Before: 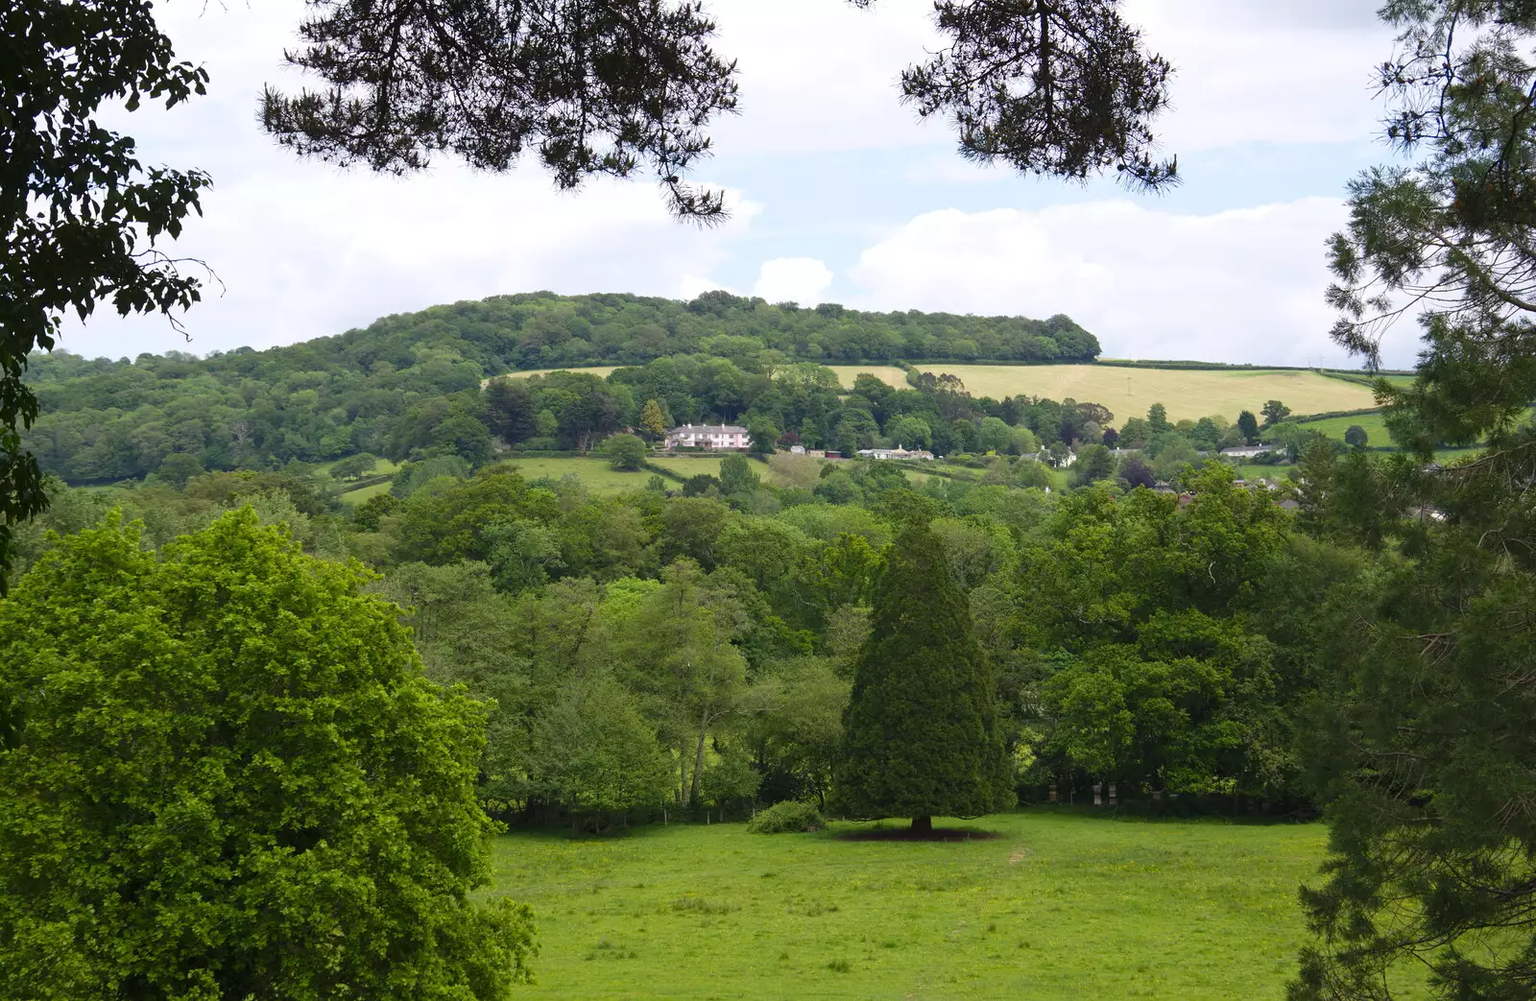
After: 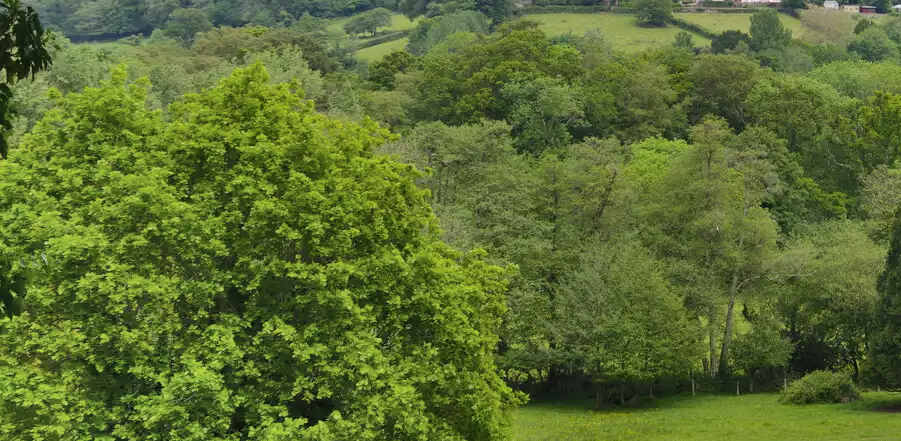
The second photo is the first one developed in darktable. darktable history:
shadows and highlights: radius 124.37, shadows 99.13, white point adjustment -3.08, highlights -98.29, soften with gaussian
crop: top 44.54%, right 43.656%, bottom 13.108%
